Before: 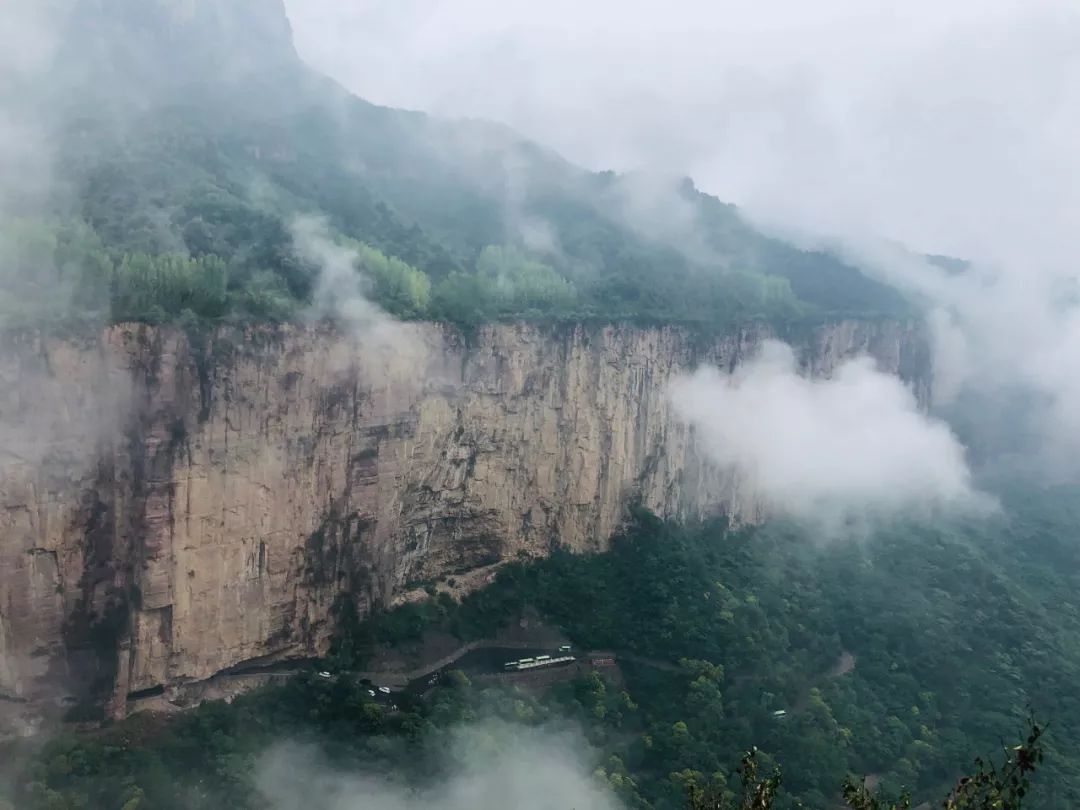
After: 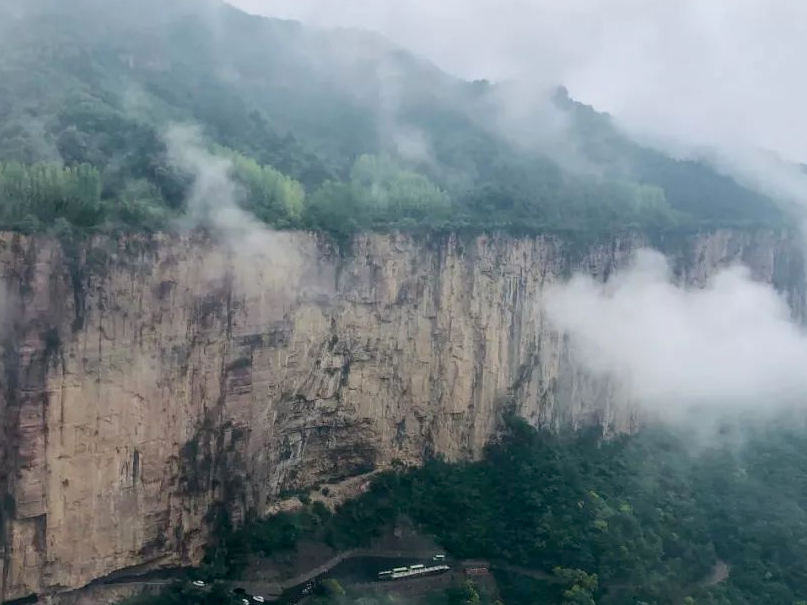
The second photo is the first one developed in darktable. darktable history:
crop and rotate: left 11.831%, top 11.346%, right 13.429%, bottom 13.899%
exposure: black level correction 0.007, compensate highlight preservation false
